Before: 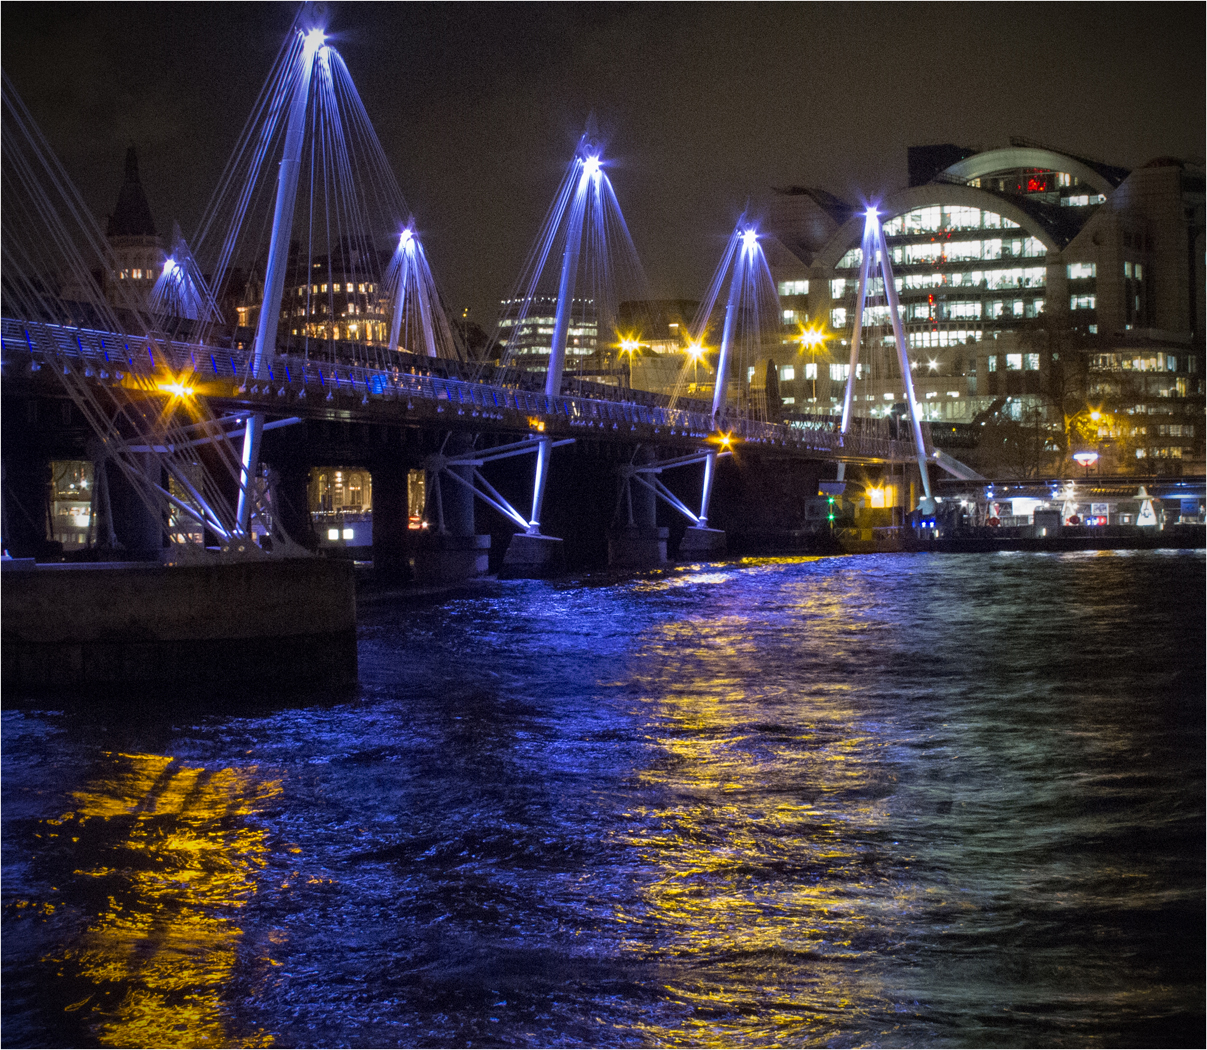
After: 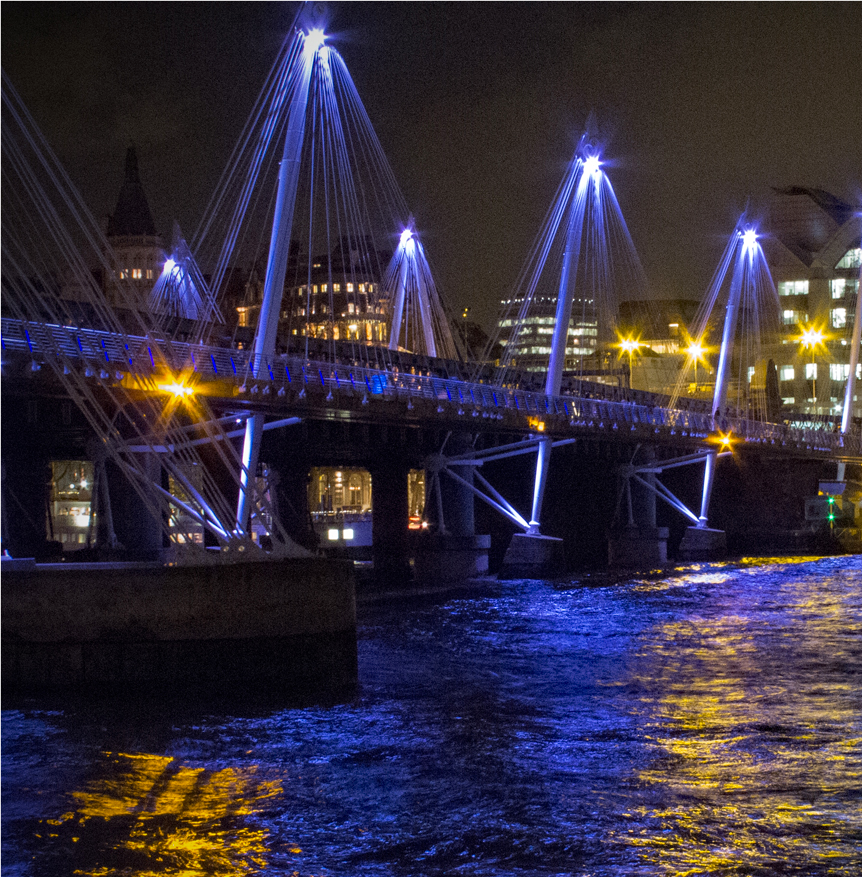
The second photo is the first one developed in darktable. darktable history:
color balance rgb: perceptual saturation grading › global saturation 0.523%, global vibrance 16.291%, saturation formula JzAzBz (2021)
haze removal: compatibility mode true, adaptive false
crop: right 28.51%, bottom 16.392%
